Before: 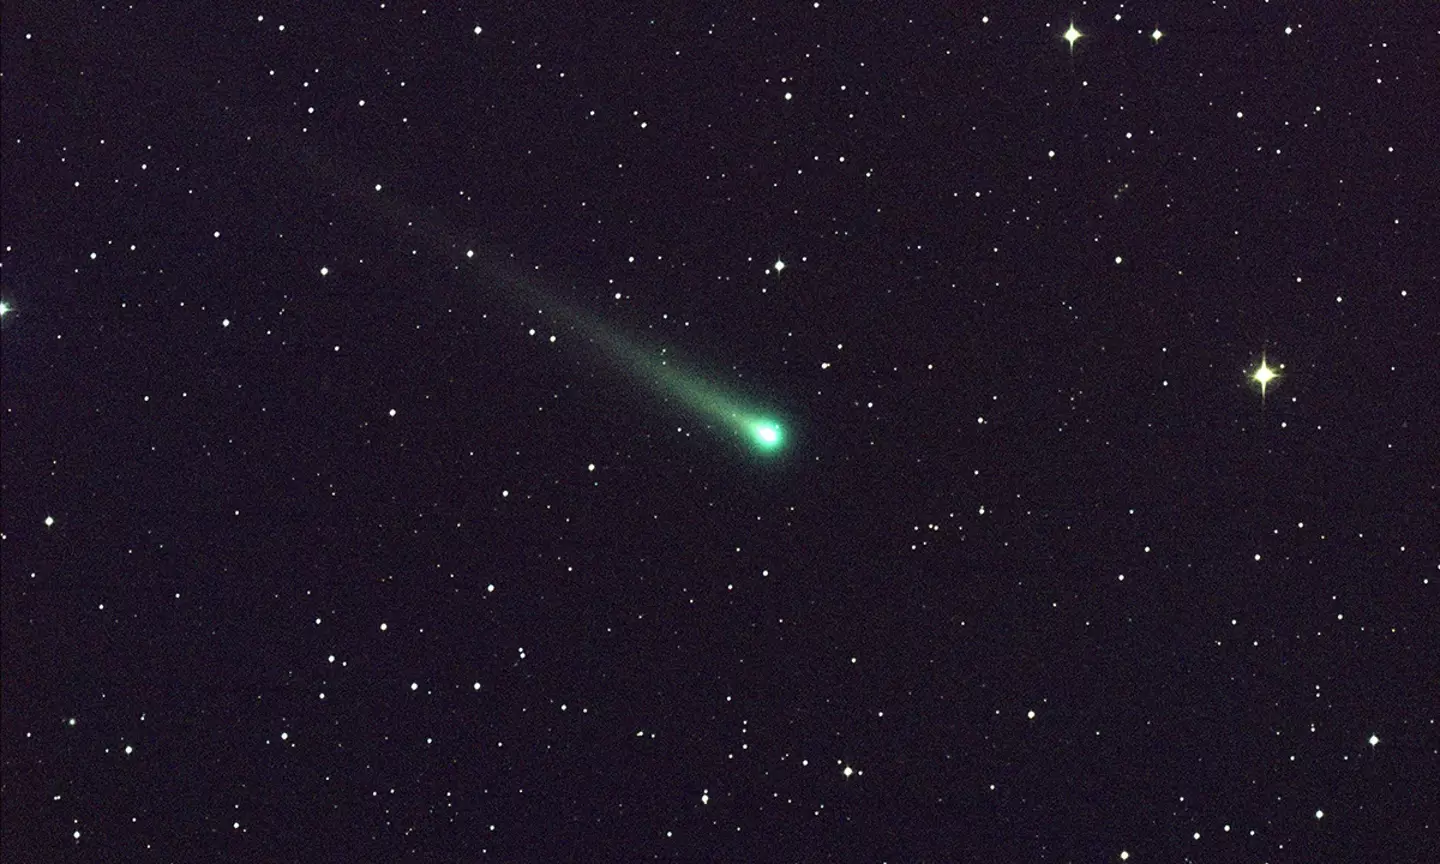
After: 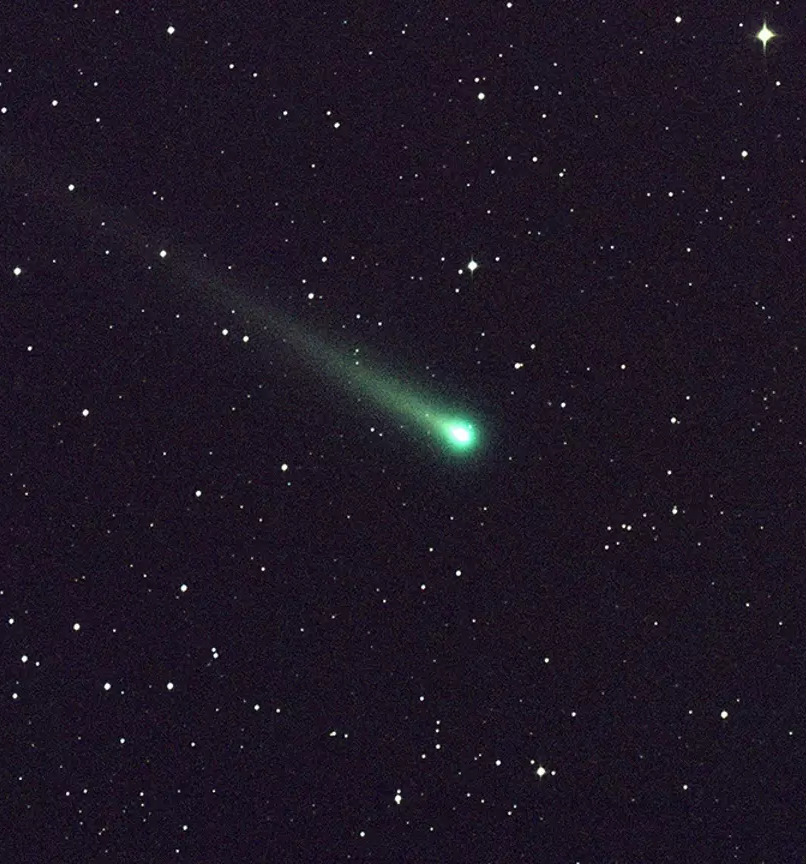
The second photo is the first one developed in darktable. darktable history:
crop: left 21.381%, right 22.59%
